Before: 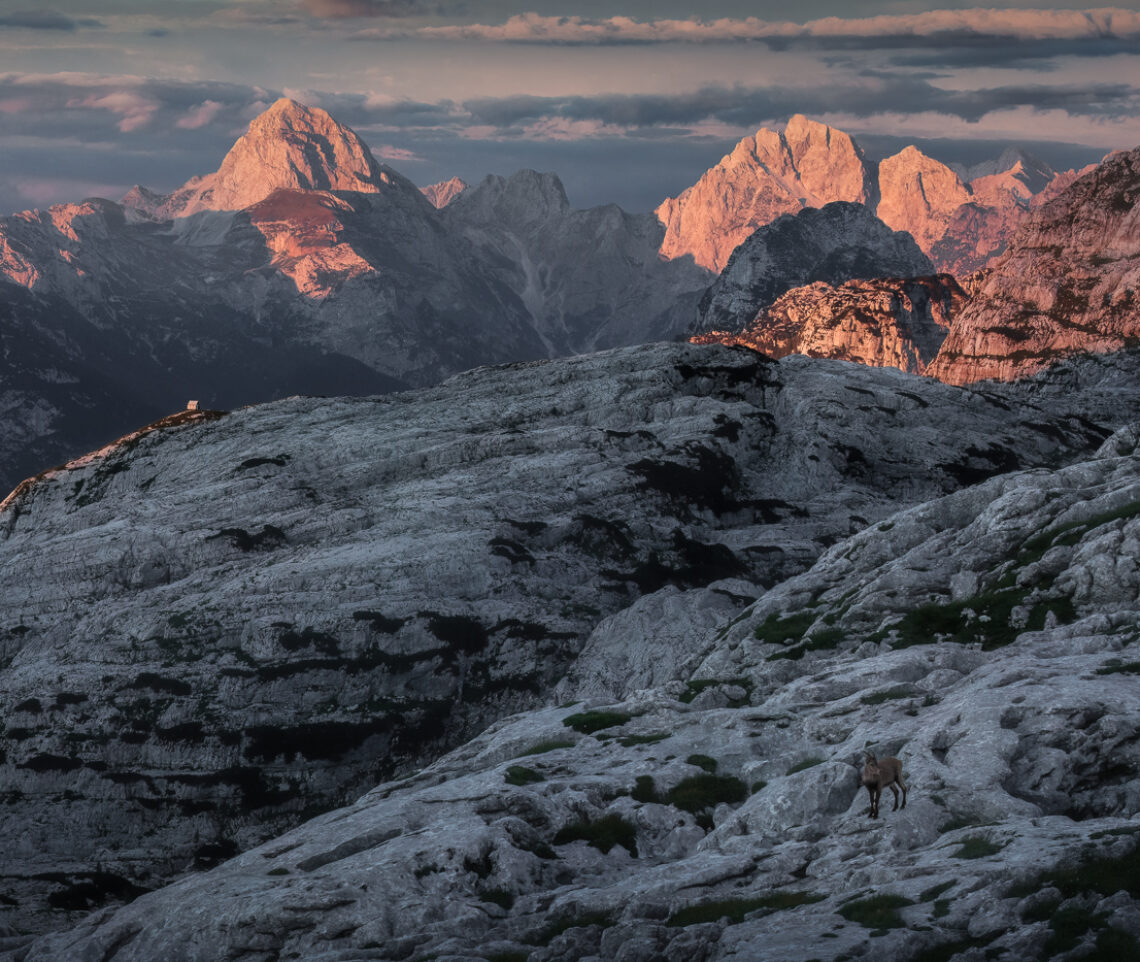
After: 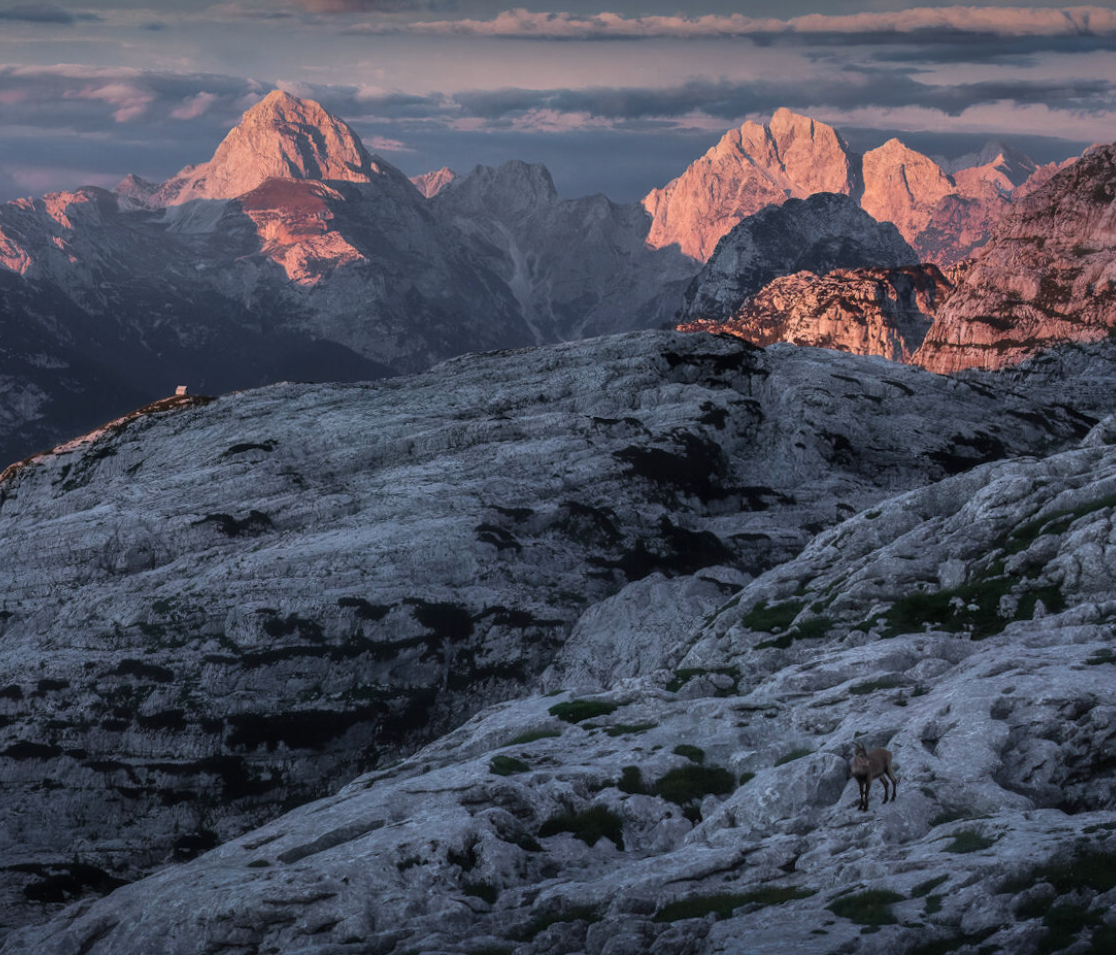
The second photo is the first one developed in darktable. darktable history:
rotate and perspective: rotation 0.226°, lens shift (vertical) -0.042, crop left 0.023, crop right 0.982, crop top 0.006, crop bottom 0.994
color calibration: illuminant as shot in camera, x 0.358, y 0.373, temperature 4628.91 K
